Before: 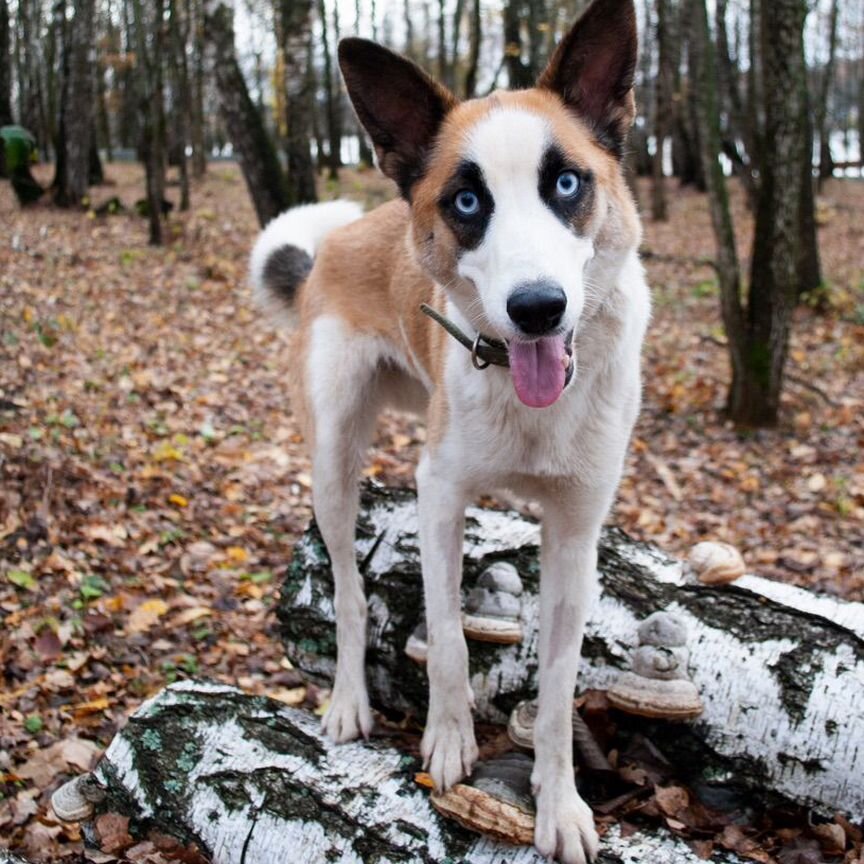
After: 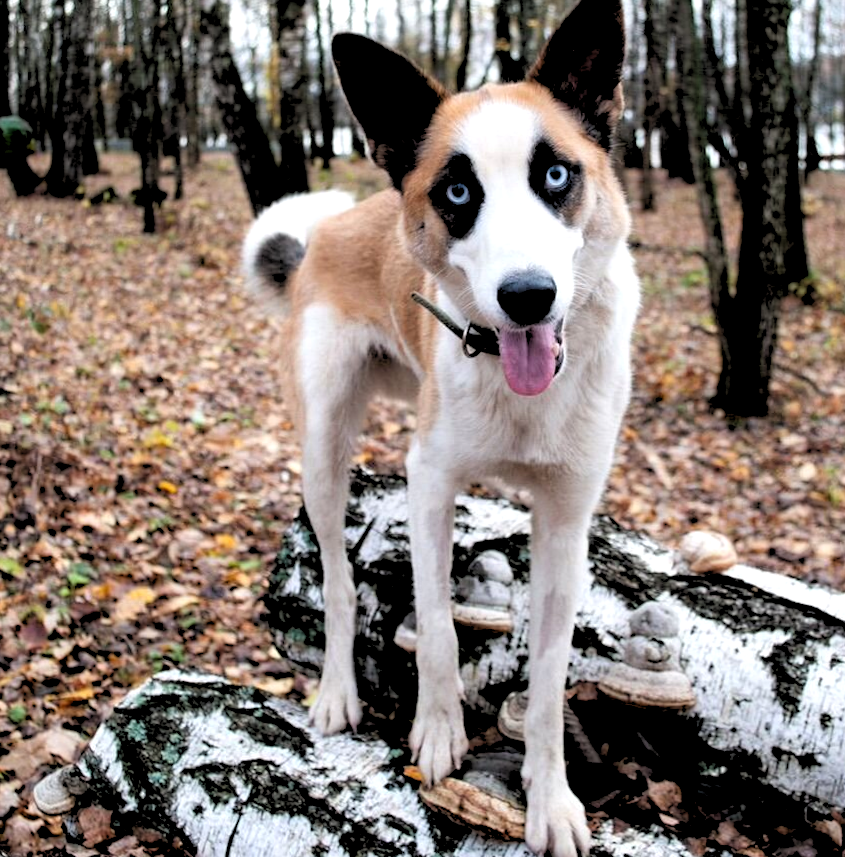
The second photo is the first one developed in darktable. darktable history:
exposure: exposure 0.2 EV, compensate highlight preservation false
rotate and perspective: rotation 0.226°, lens shift (vertical) -0.042, crop left 0.023, crop right 0.982, crop top 0.006, crop bottom 0.994
rgb levels: levels [[0.029, 0.461, 0.922], [0, 0.5, 1], [0, 0.5, 1]]
